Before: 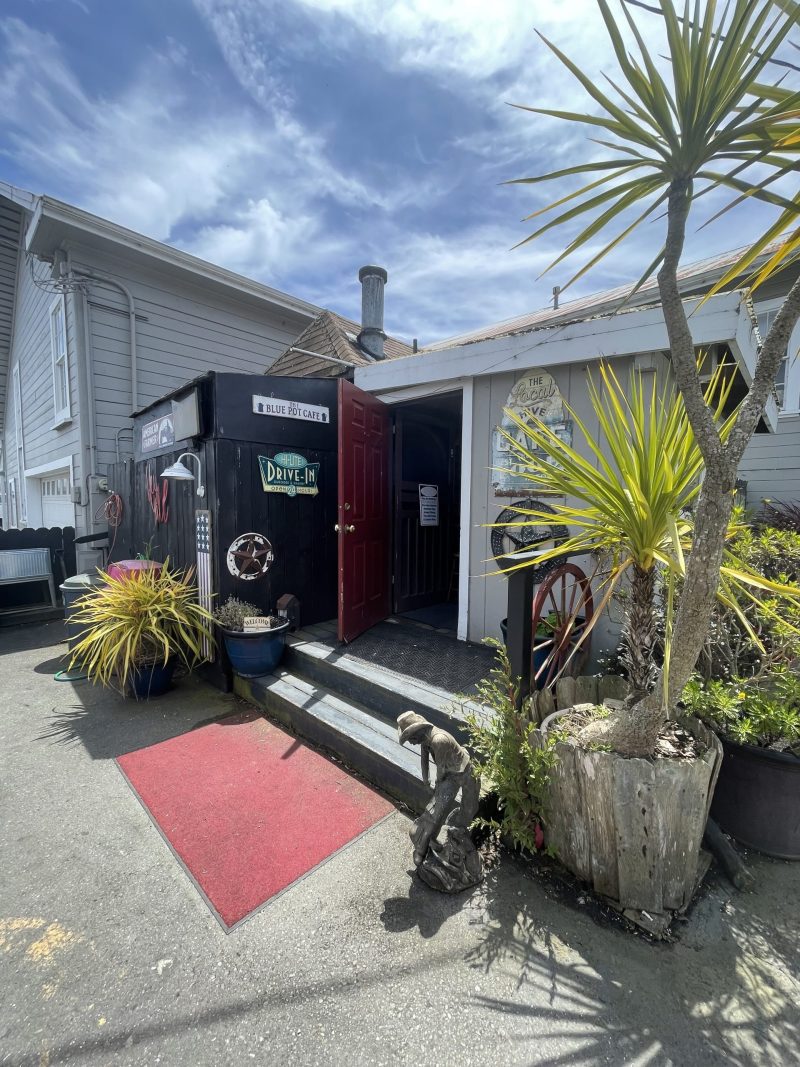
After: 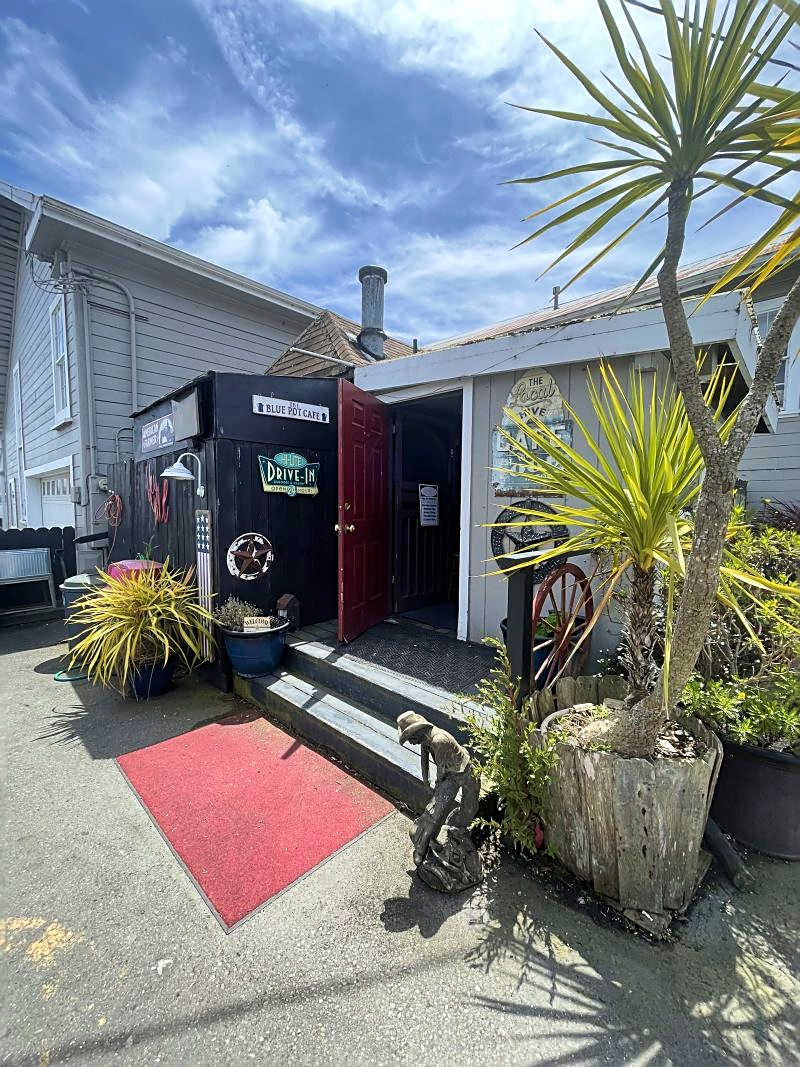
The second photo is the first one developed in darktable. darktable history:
contrast brightness saturation: contrast 0.1, brightness 0.03, saturation 0.09
local contrast: mode bilateral grid, contrast 15, coarseness 36, detail 105%, midtone range 0.2
sharpen: on, module defaults
velvia: on, module defaults
